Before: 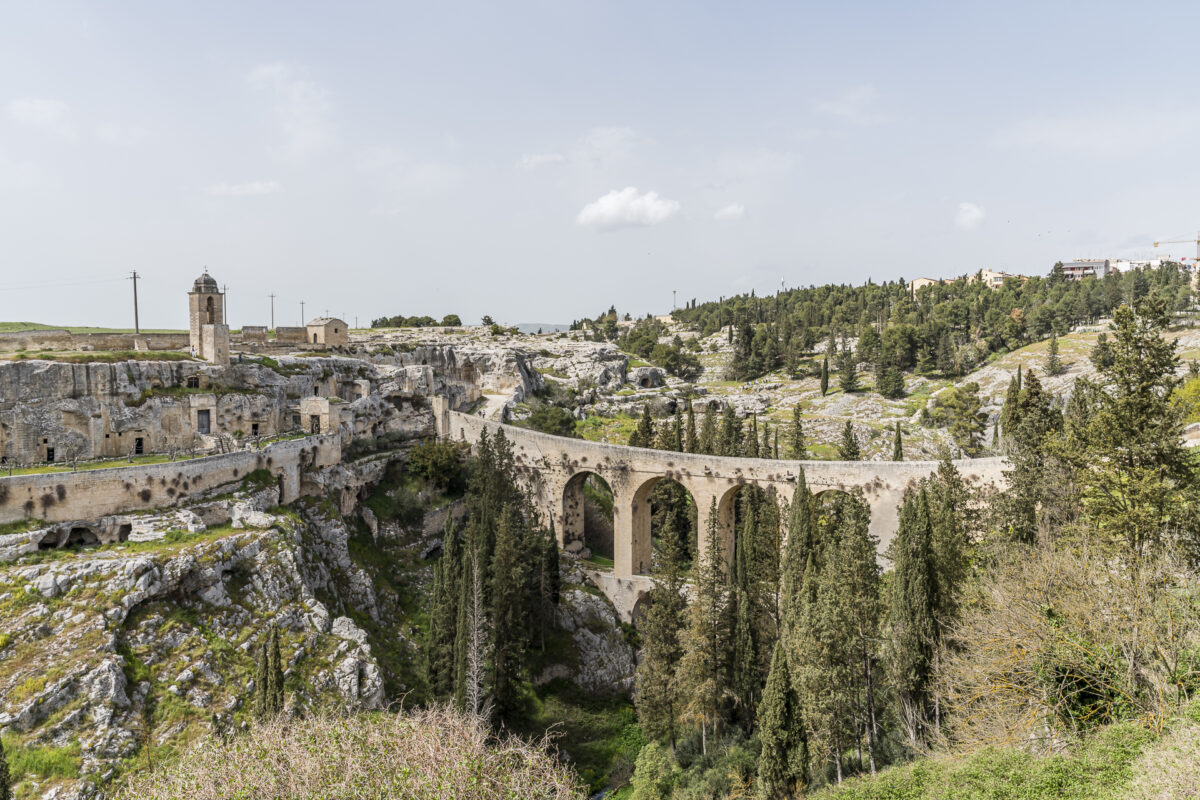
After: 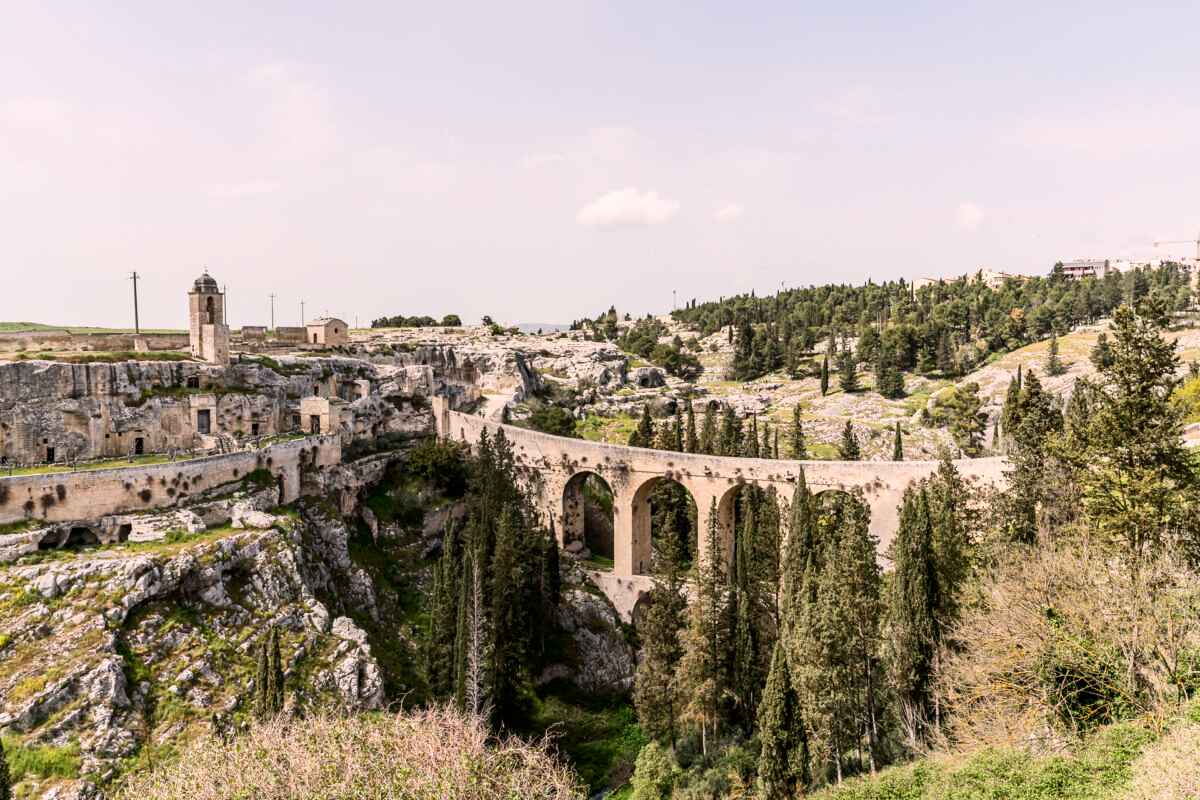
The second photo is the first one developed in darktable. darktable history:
color correction: highlights a* 6.82, highlights b* 4.22
tone equalizer: -8 EV -0.565 EV, edges refinement/feathering 500, mask exposure compensation -1.57 EV, preserve details no
contrast brightness saturation: contrast 0.223
